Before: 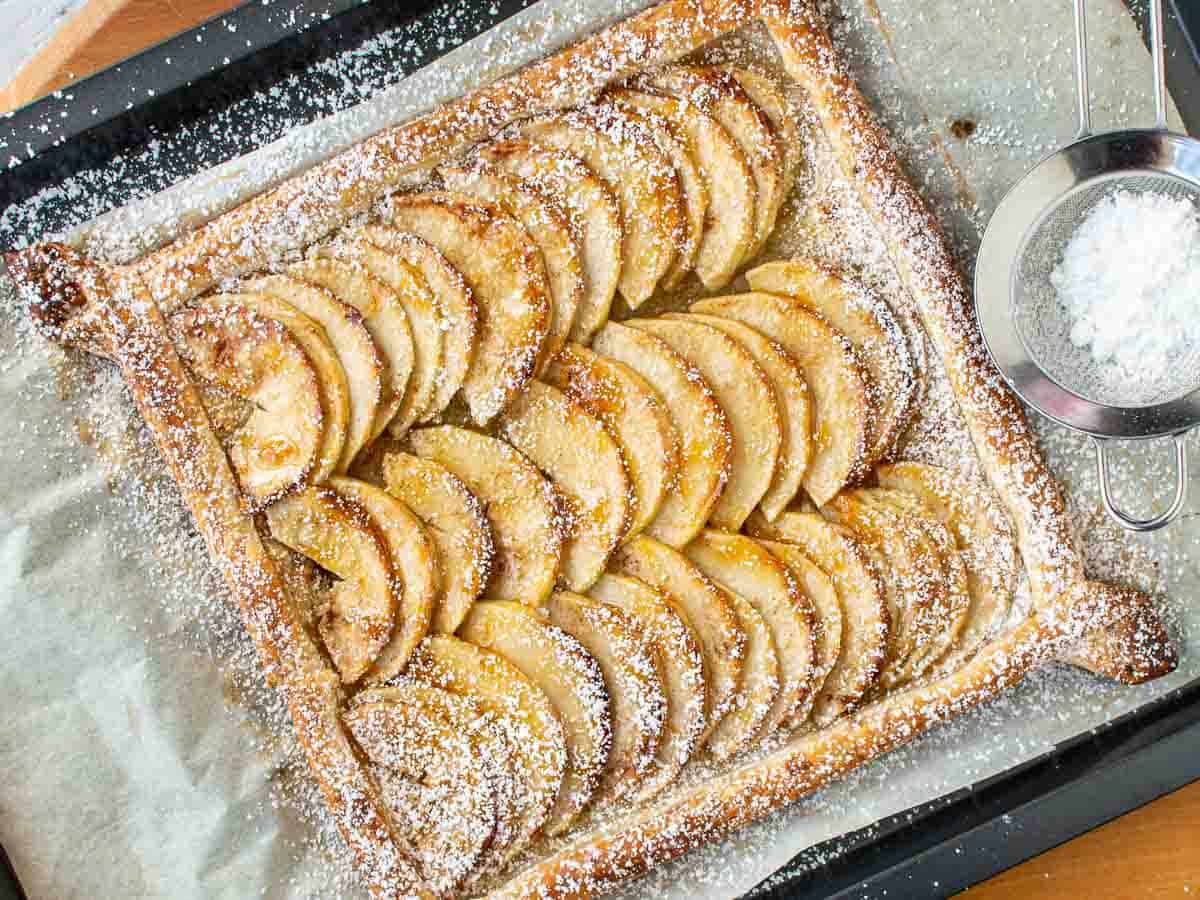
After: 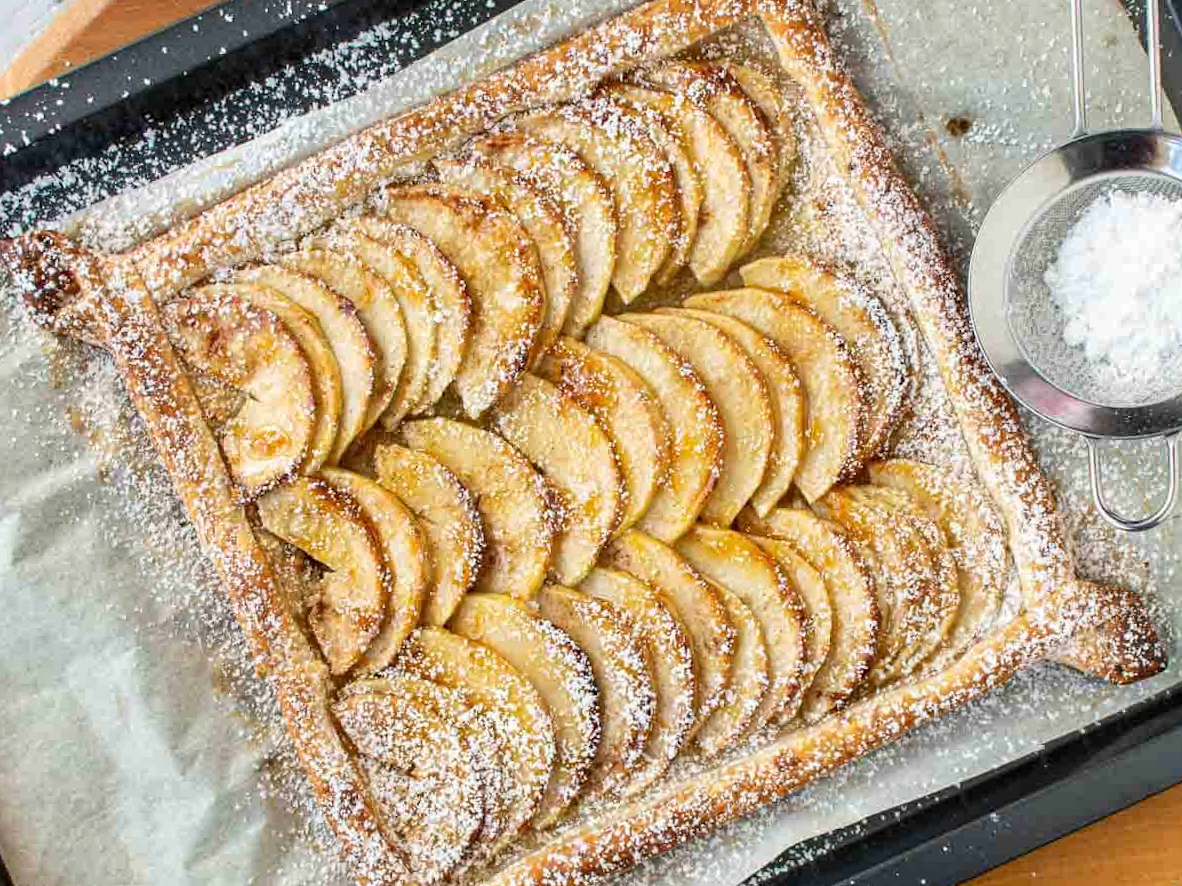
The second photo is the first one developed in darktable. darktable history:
crop and rotate: angle -0.635°
